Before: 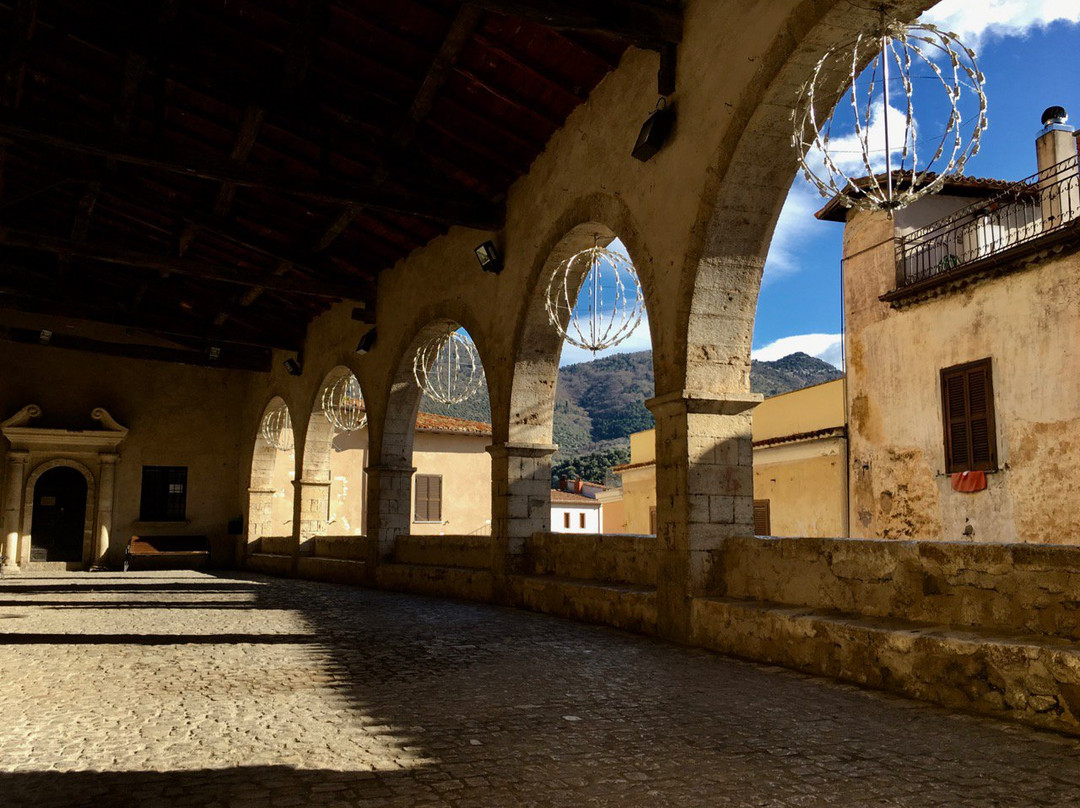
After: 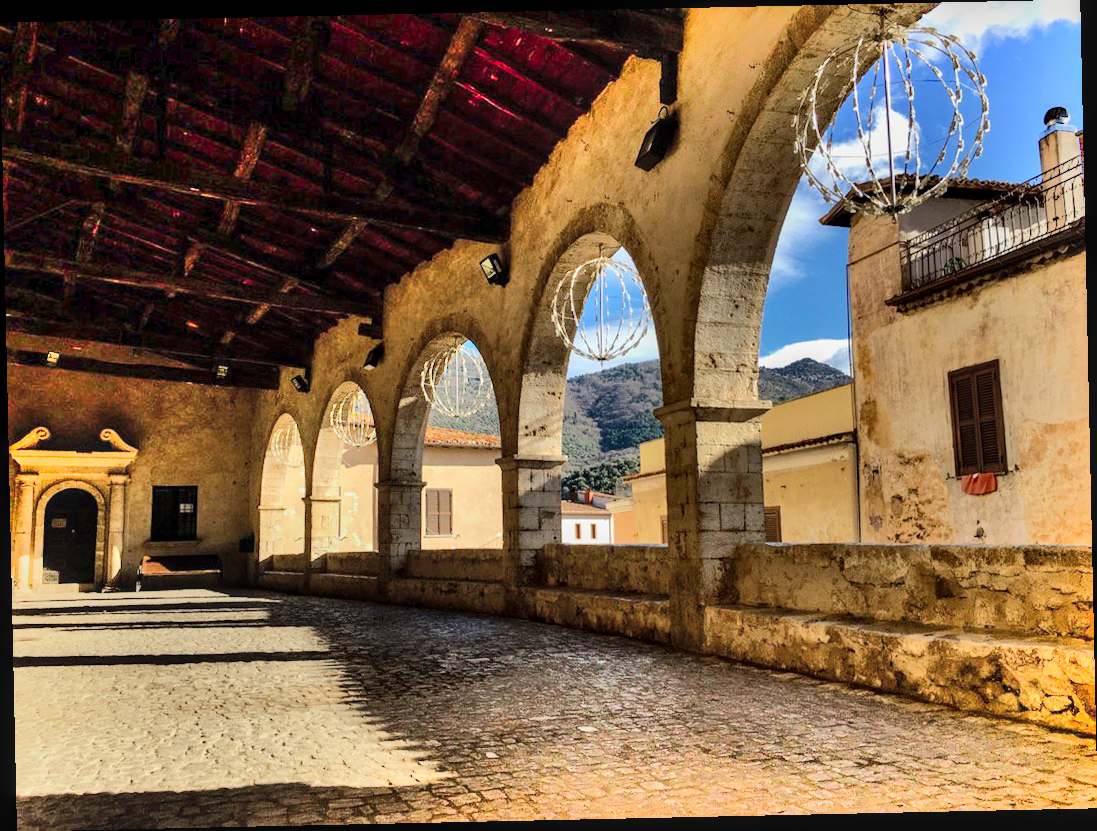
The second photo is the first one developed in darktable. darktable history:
local contrast: on, module defaults
shadows and highlights: radius 123.98, shadows 100, white point adjustment -3, highlights -100, highlights color adjustment 89.84%, soften with gaussian
rotate and perspective: rotation -1.24°, automatic cropping off
